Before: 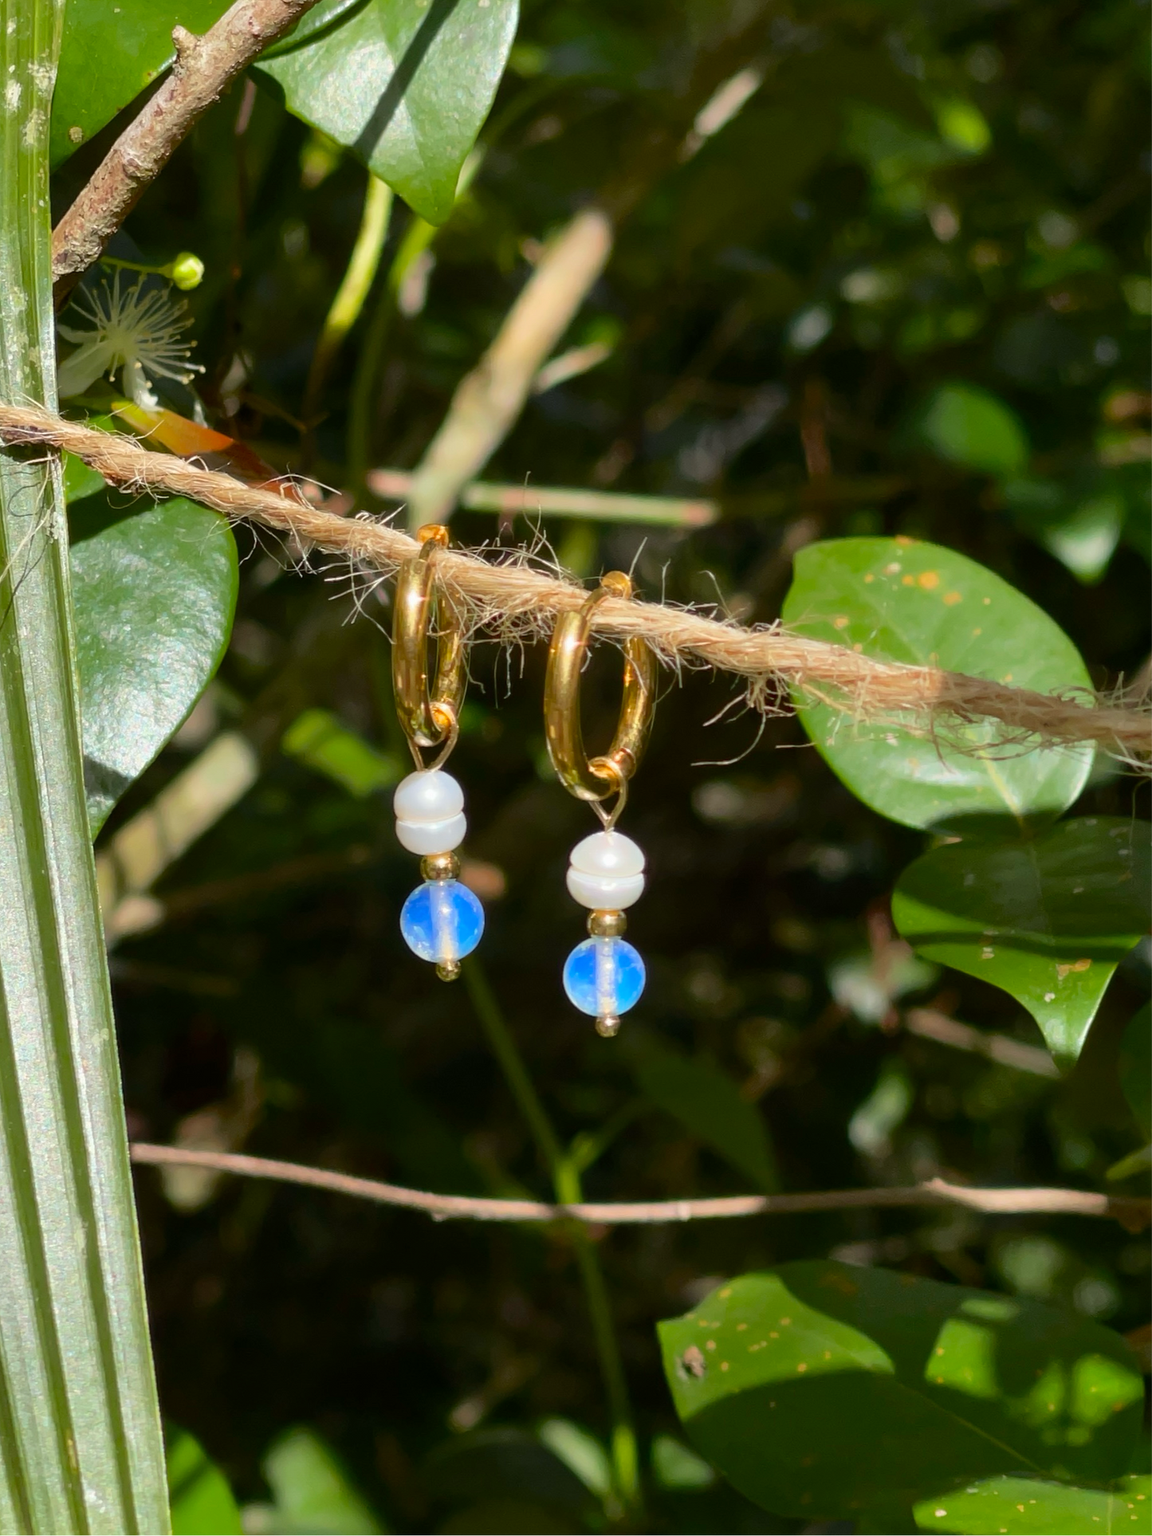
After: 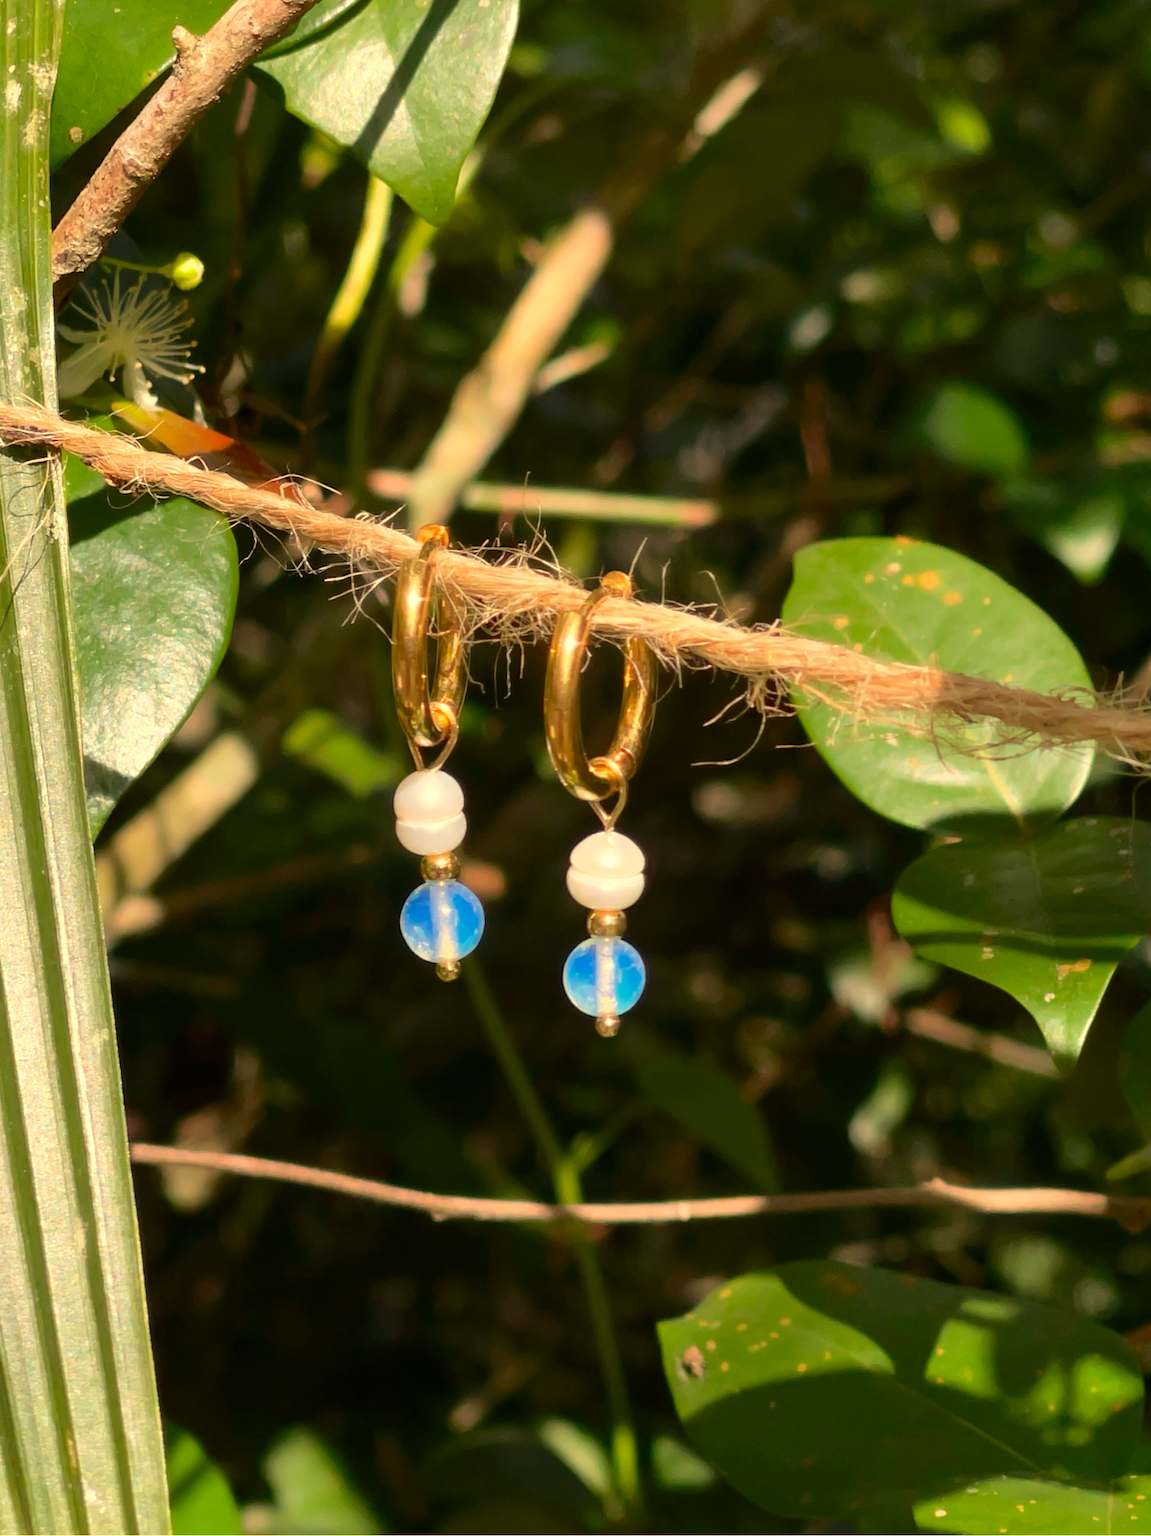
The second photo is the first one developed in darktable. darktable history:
levels: levels [0, 0.476, 0.951]
contrast equalizer: y [[0.5 ×4, 0.483, 0.43], [0.5 ×6], [0.5 ×6], [0 ×6], [0 ×6]]
white balance: red 1.138, green 0.996, blue 0.812
